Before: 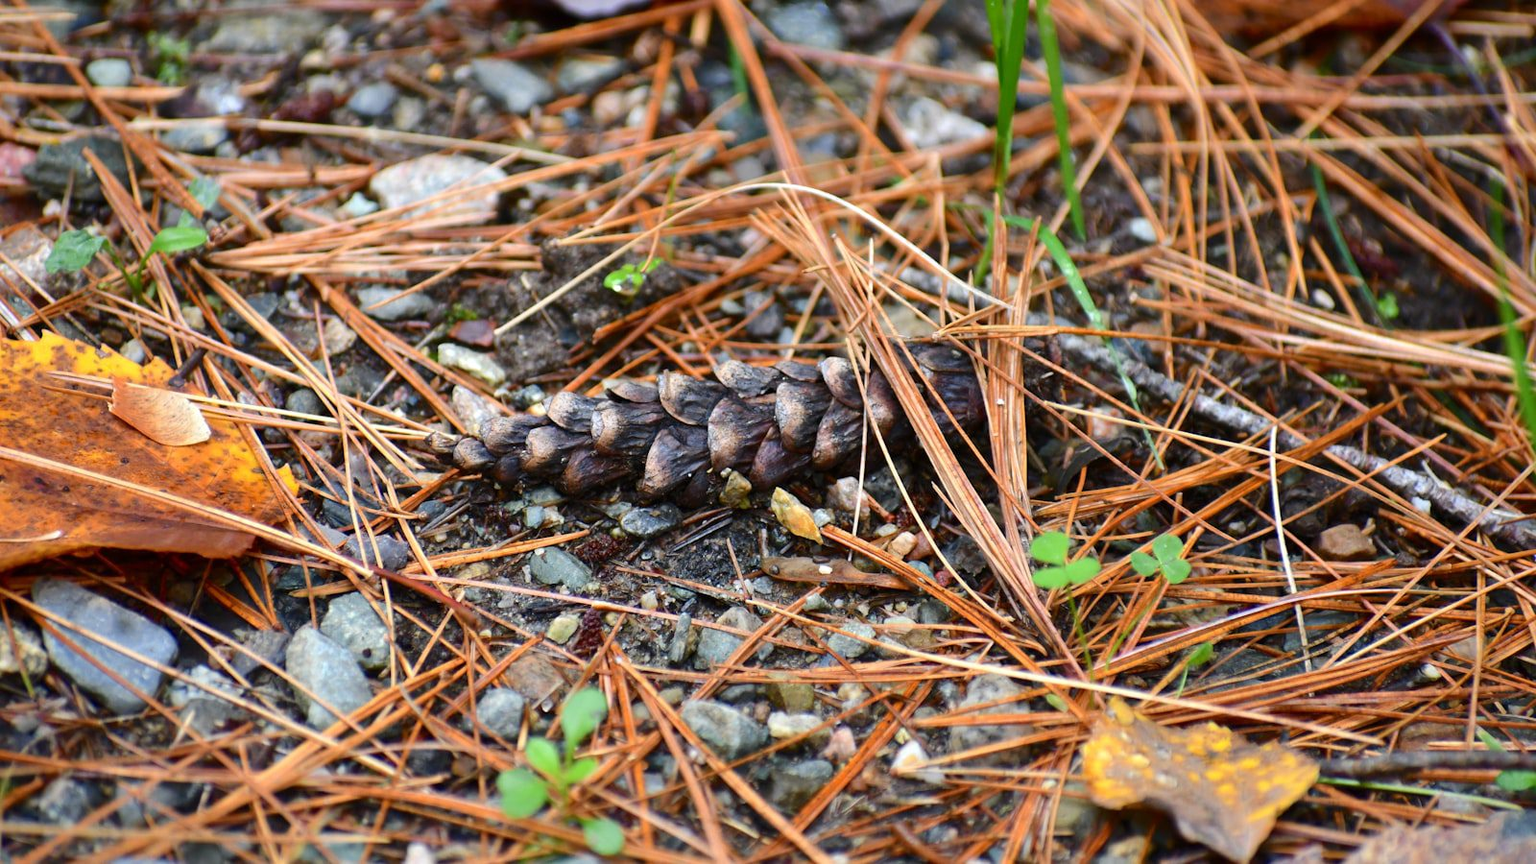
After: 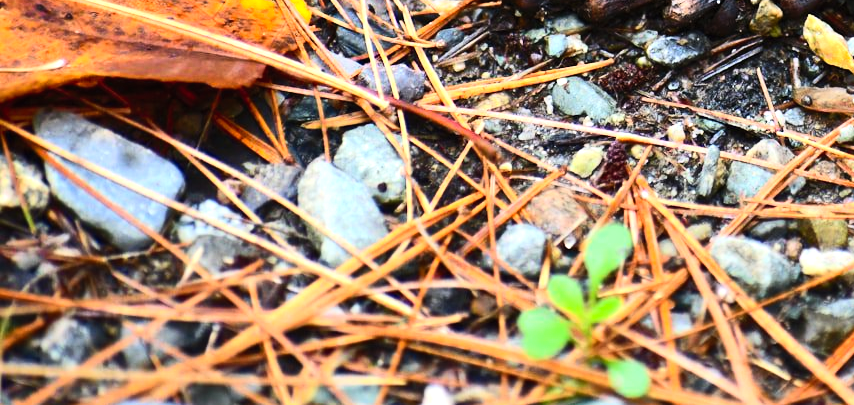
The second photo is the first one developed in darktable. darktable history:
tone equalizer: -8 EV -0.75 EV, -7 EV -0.7 EV, -6 EV -0.6 EV, -5 EV -0.4 EV, -3 EV 0.4 EV, -2 EV 0.6 EV, -1 EV 0.7 EV, +0 EV 0.75 EV, edges refinement/feathering 500, mask exposure compensation -1.57 EV, preserve details no
local contrast: mode bilateral grid, contrast 100, coarseness 100, detail 91%, midtone range 0.2
contrast brightness saturation: contrast 0.2, brightness 0.16, saturation 0.22
crop and rotate: top 54.778%, right 46.61%, bottom 0.159%
